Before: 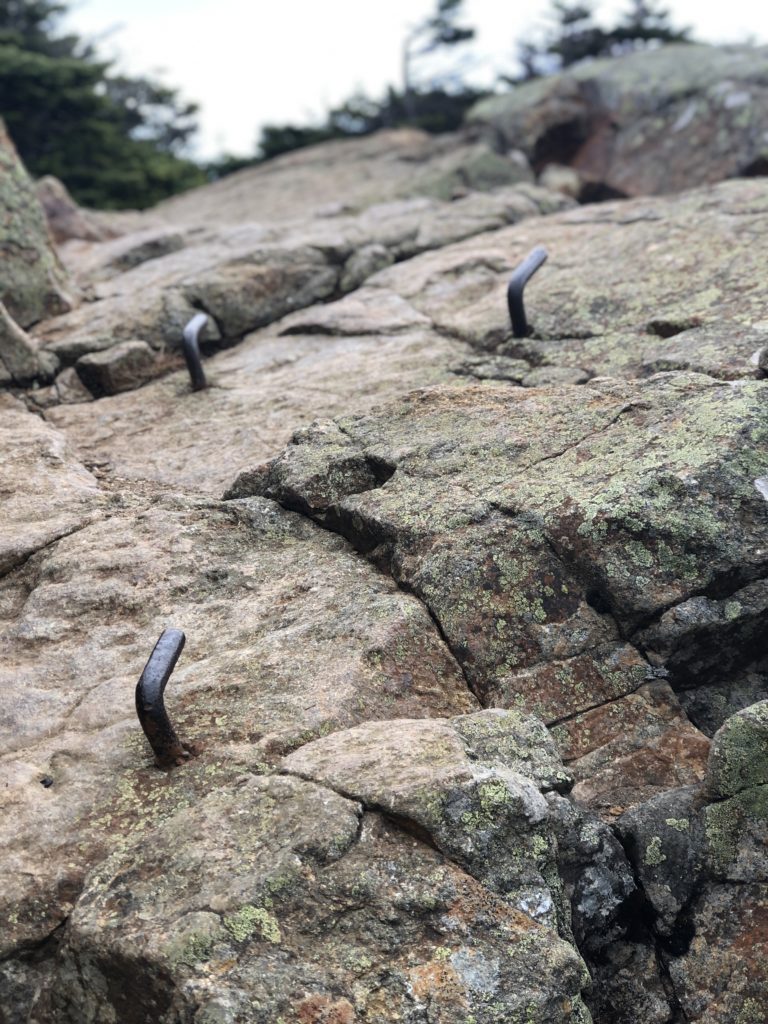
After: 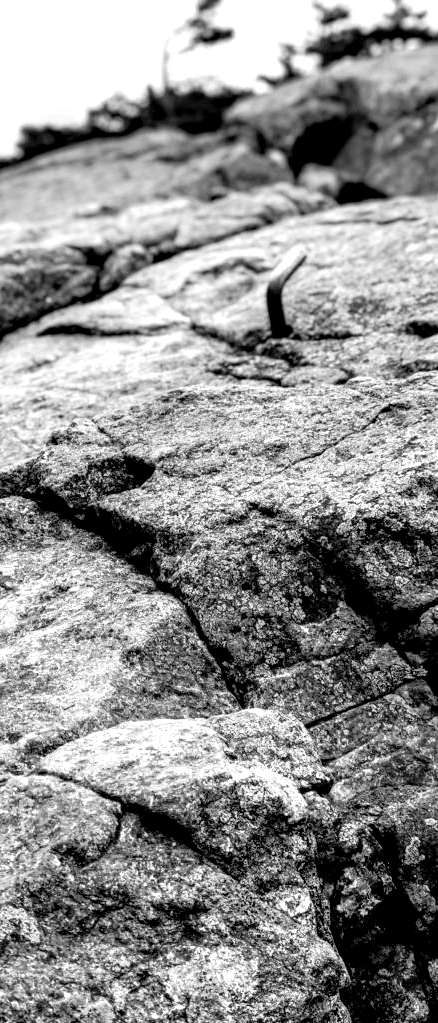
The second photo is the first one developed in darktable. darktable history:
crop: left 31.43%, top 0.006%, right 11.461%
tone curve: curves: ch0 [(0, 0) (0.003, 0.033) (0.011, 0.033) (0.025, 0.036) (0.044, 0.039) (0.069, 0.04) (0.1, 0.043) (0.136, 0.052) (0.177, 0.085) (0.224, 0.14) (0.277, 0.225) (0.335, 0.333) (0.399, 0.419) (0.468, 0.51) (0.543, 0.603) (0.623, 0.713) (0.709, 0.808) (0.801, 0.901) (0.898, 0.98) (1, 1)], color space Lab, independent channels, preserve colors none
local contrast: highlights 21%, shadows 70%, detail 170%
color zones: curves: ch0 [(0, 0.613) (0.01, 0.613) (0.245, 0.448) (0.498, 0.529) (0.642, 0.665) (0.879, 0.777) (0.99, 0.613)]; ch1 [(0, 0) (0.143, 0) (0.286, 0) (0.429, 0) (0.571, 0) (0.714, 0) (0.857, 0)]
